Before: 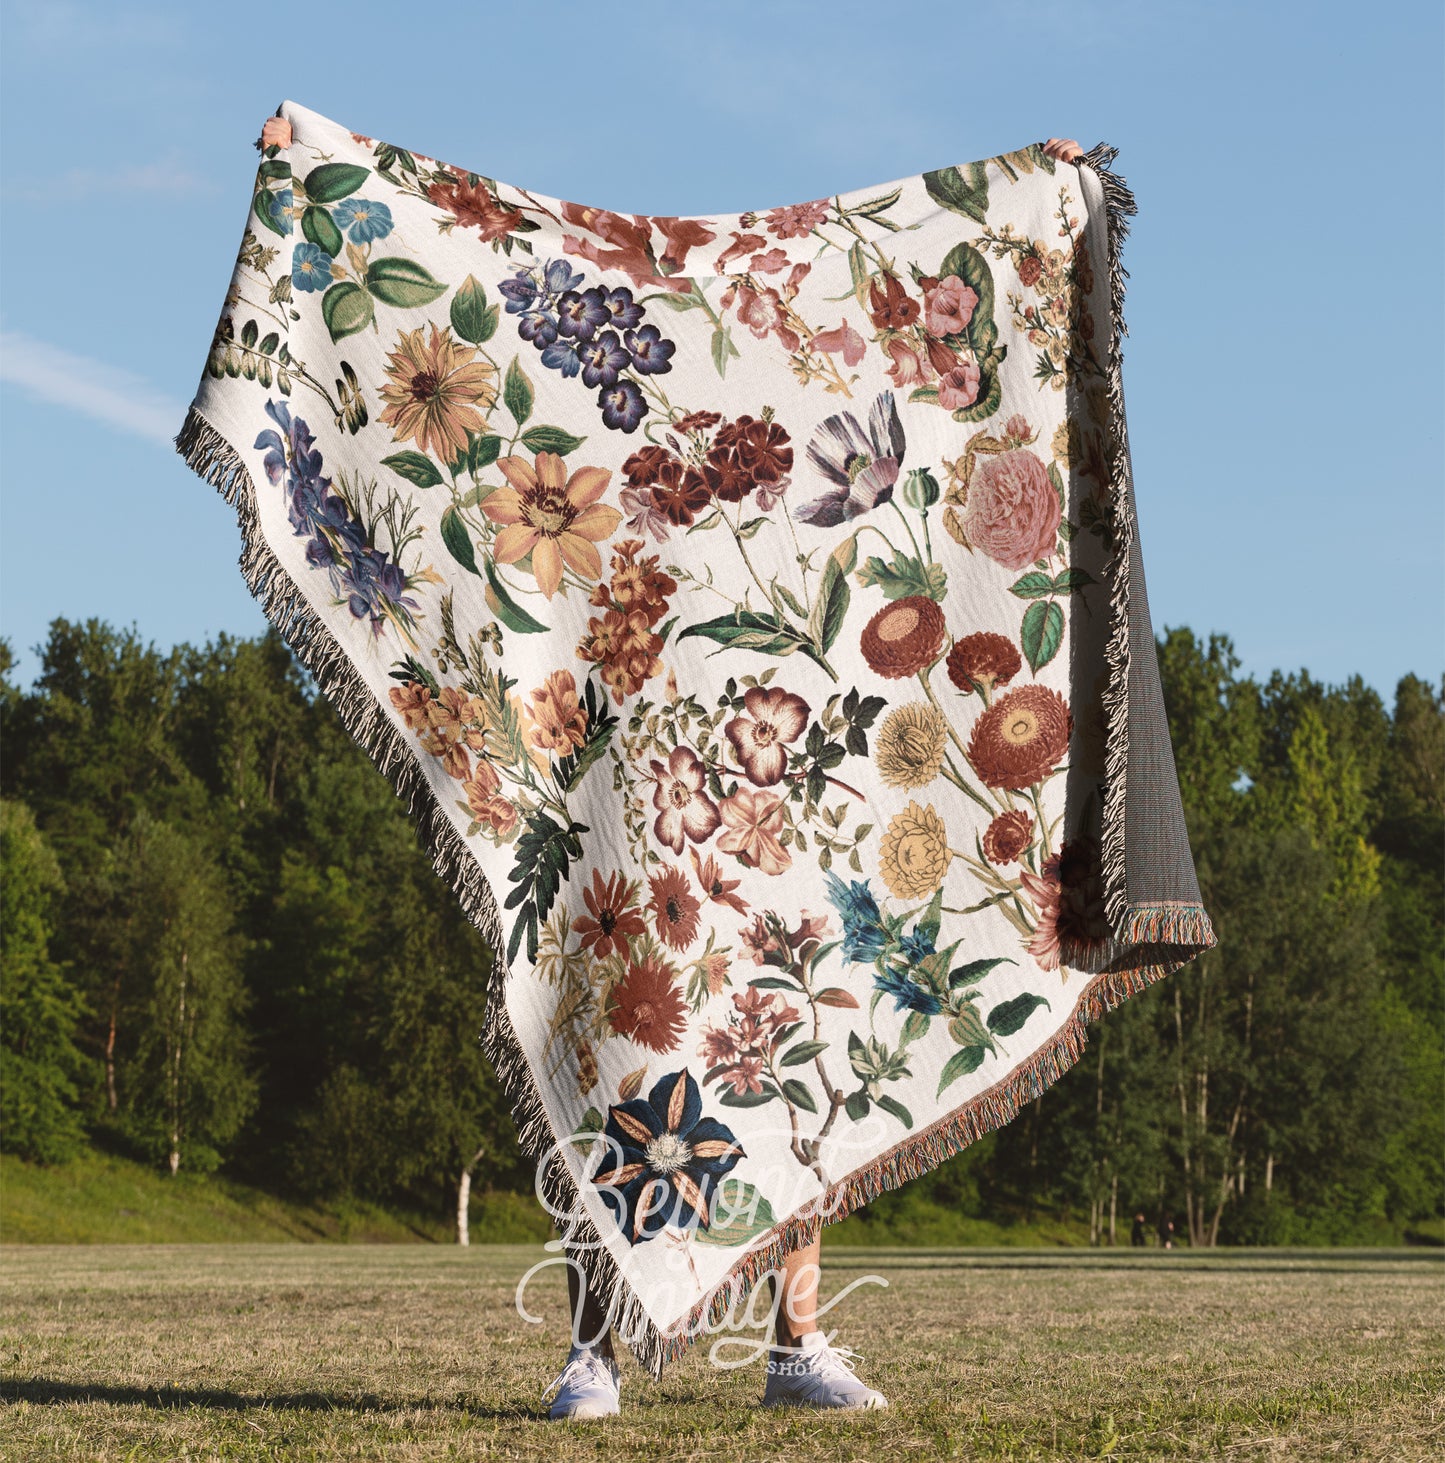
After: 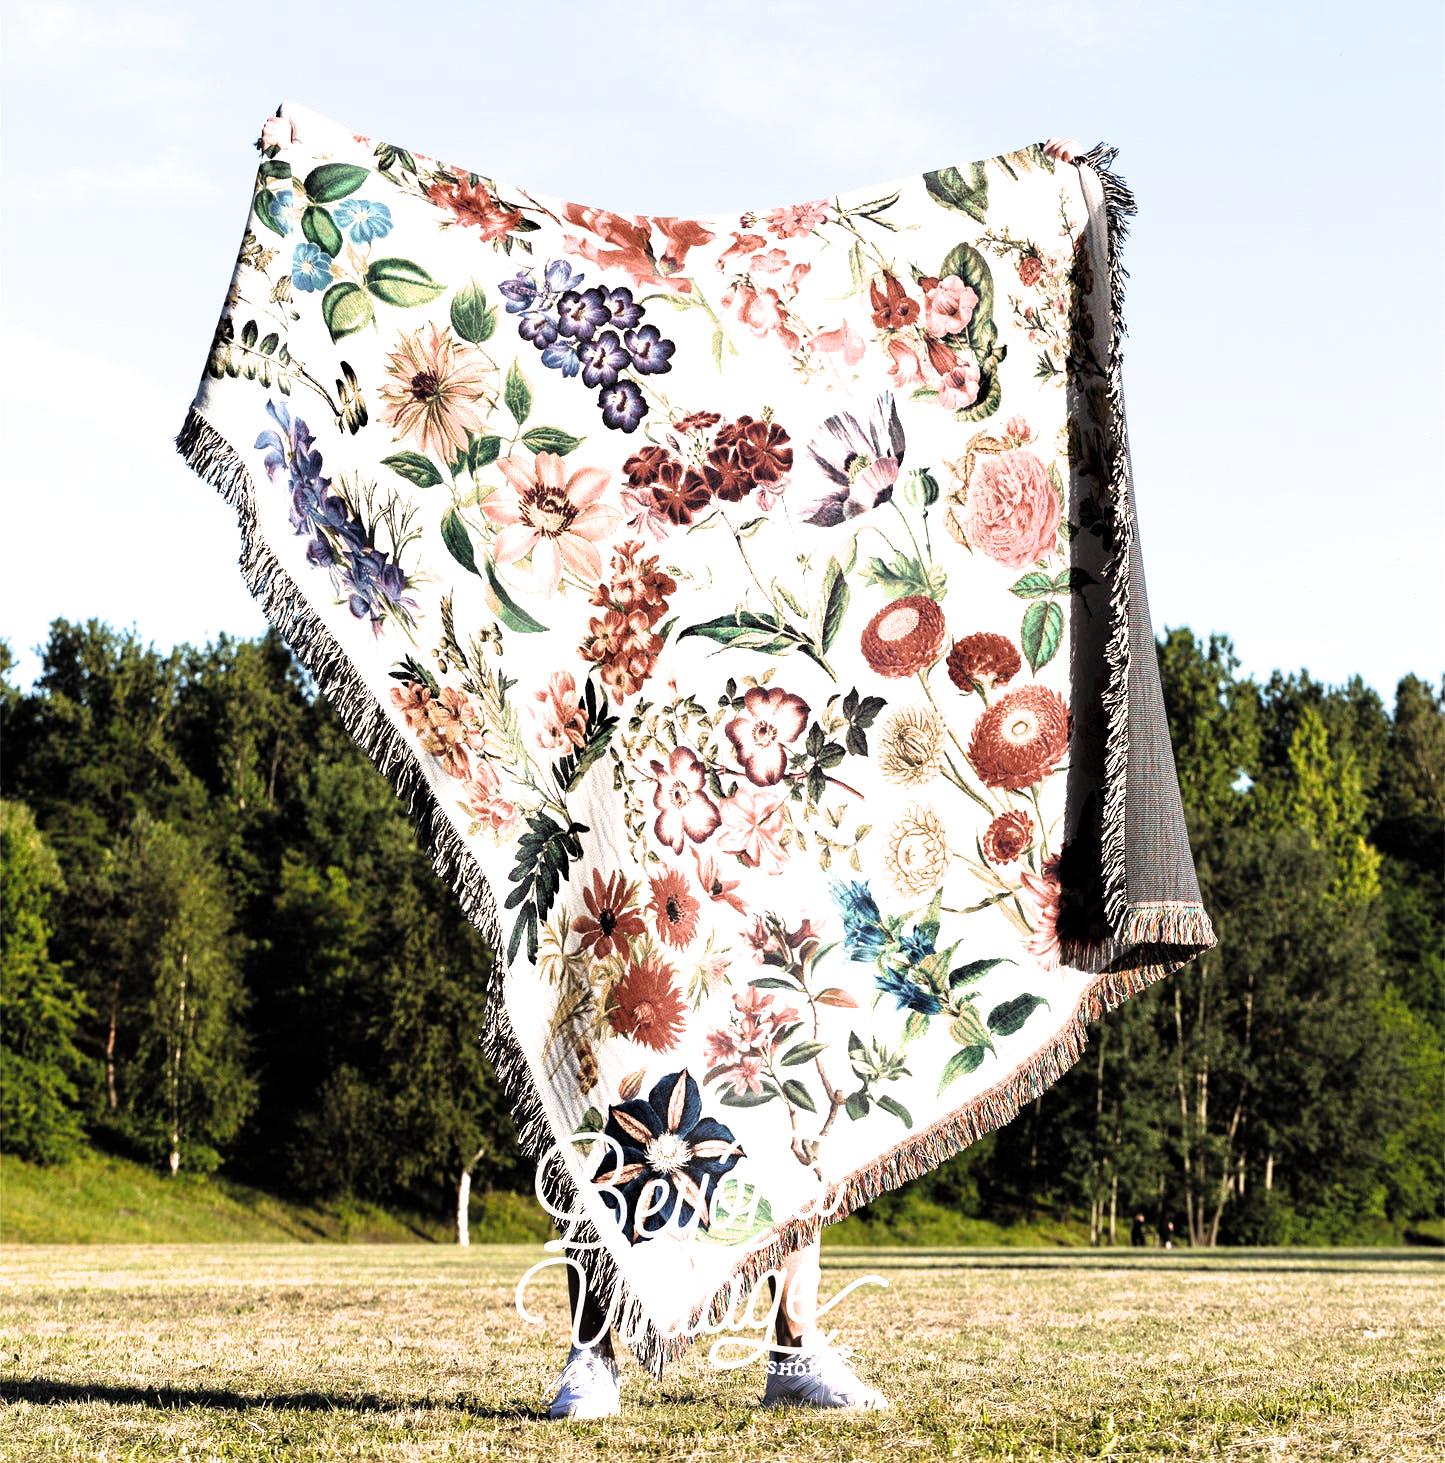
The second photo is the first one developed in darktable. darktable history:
exposure: black level correction 0, exposure 1 EV, compensate highlight preservation false
filmic rgb: black relative exposure -5.5 EV, white relative exposure 2.49 EV, threshold 2.96 EV, target black luminance 0%, hardness 4.55, latitude 67.16%, contrast 1.464, shadows ↔ highlights balance -4.32%, enable highlight reconstruction true
color balance rgb: shadows lift › luminance -21.876%, shadows lift › chroma 6.554%, shadows lift › hue 271.74°, power › hue 62.41°, perceptual saturation grading › global saturation 14.948%, global vibrance 5.699%, contrast 3.011%
